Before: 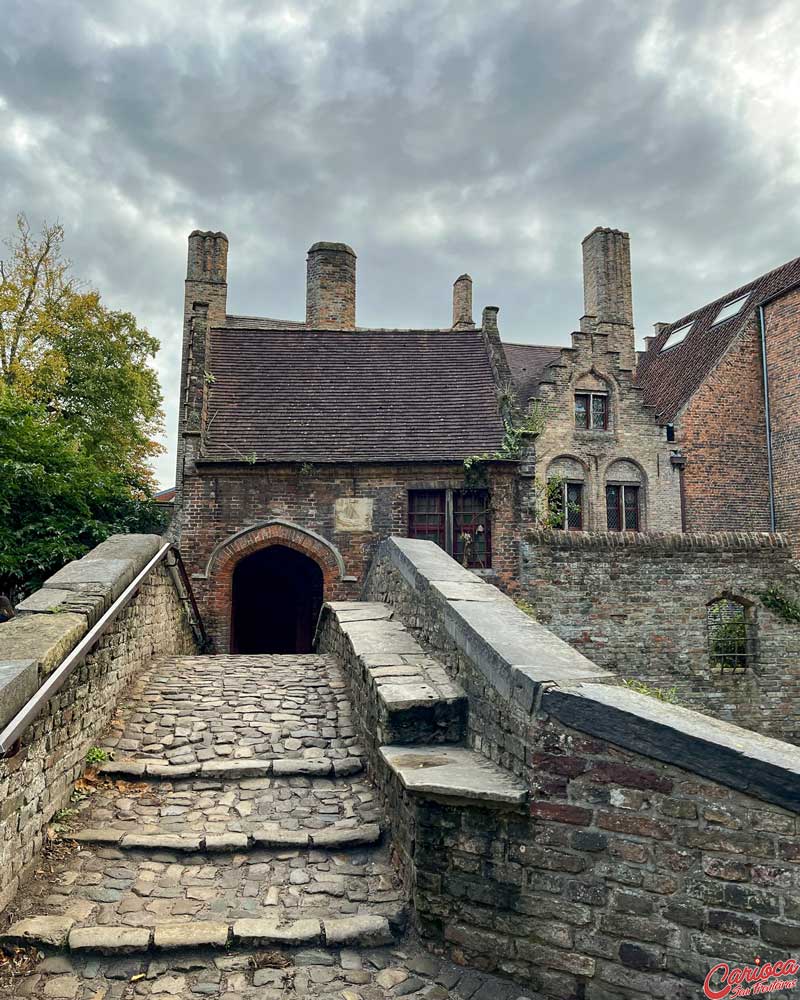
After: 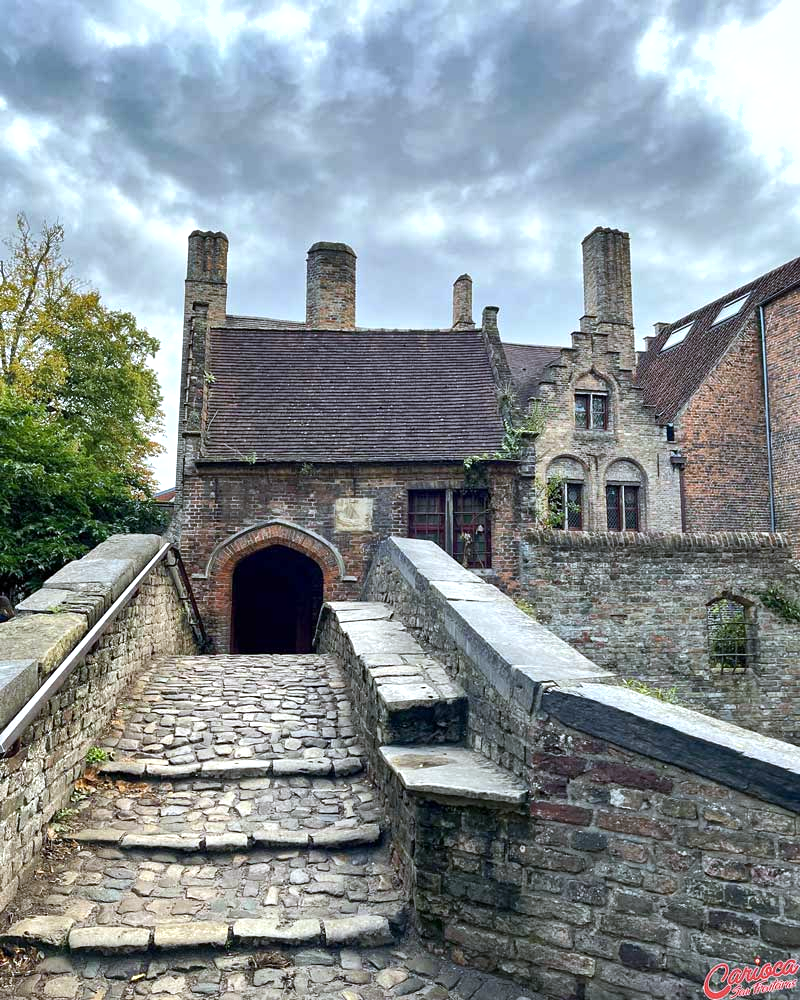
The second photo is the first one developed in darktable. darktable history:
shadows and highlights: soften with gaussian
exposure: exposure 0.496 EV, compensate highlight preservation false
white balance: red 0.954, blue 1.079
